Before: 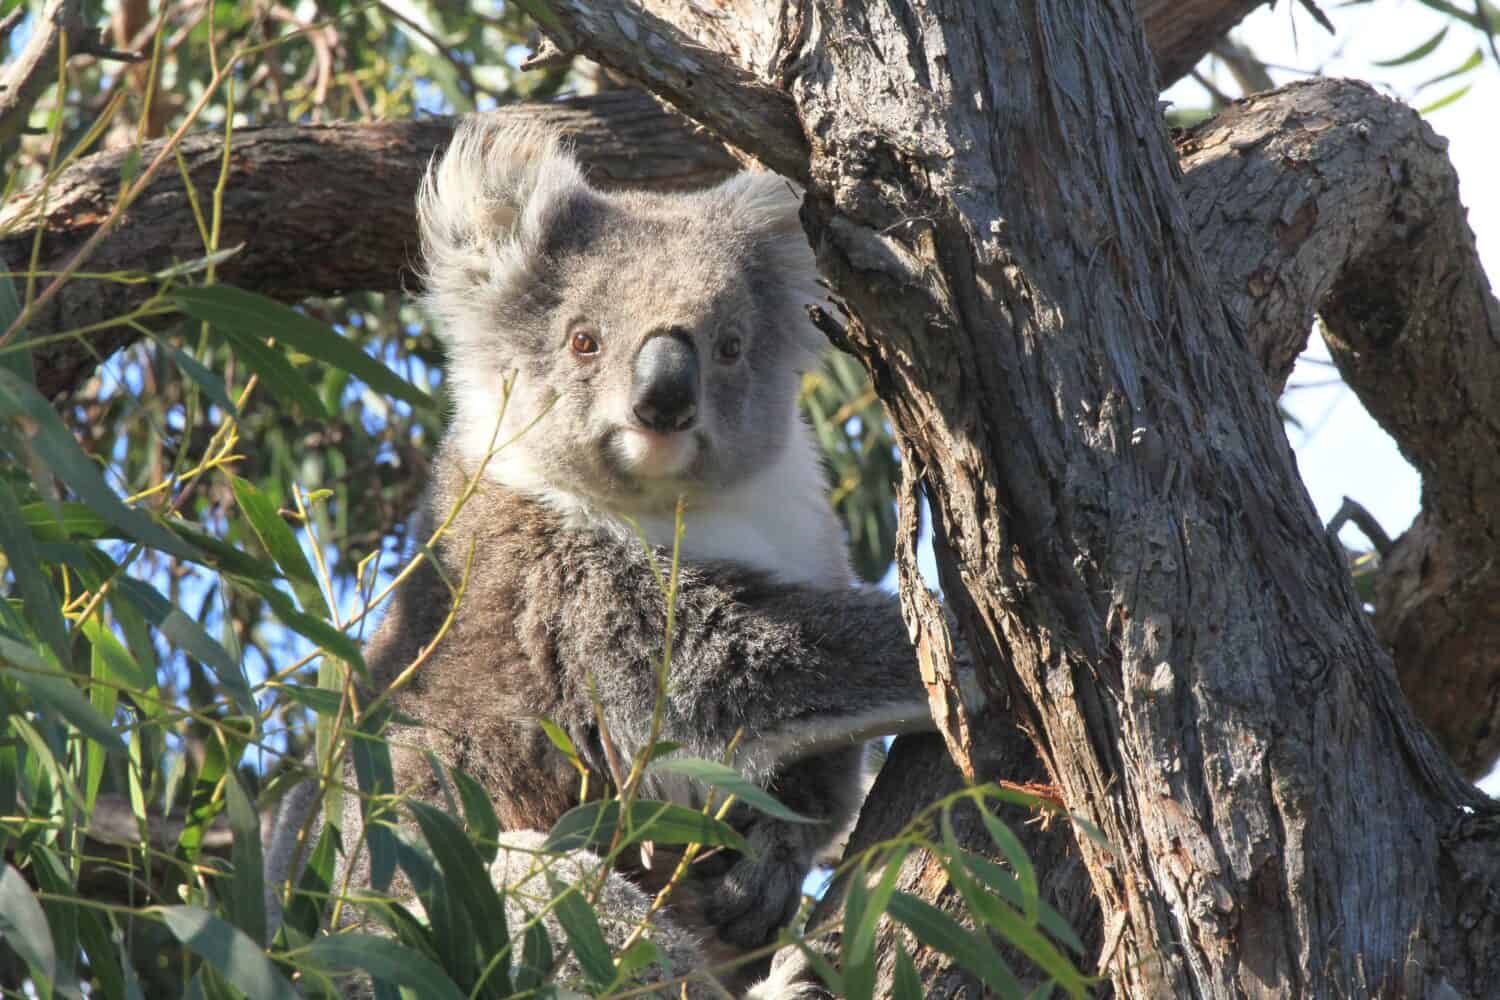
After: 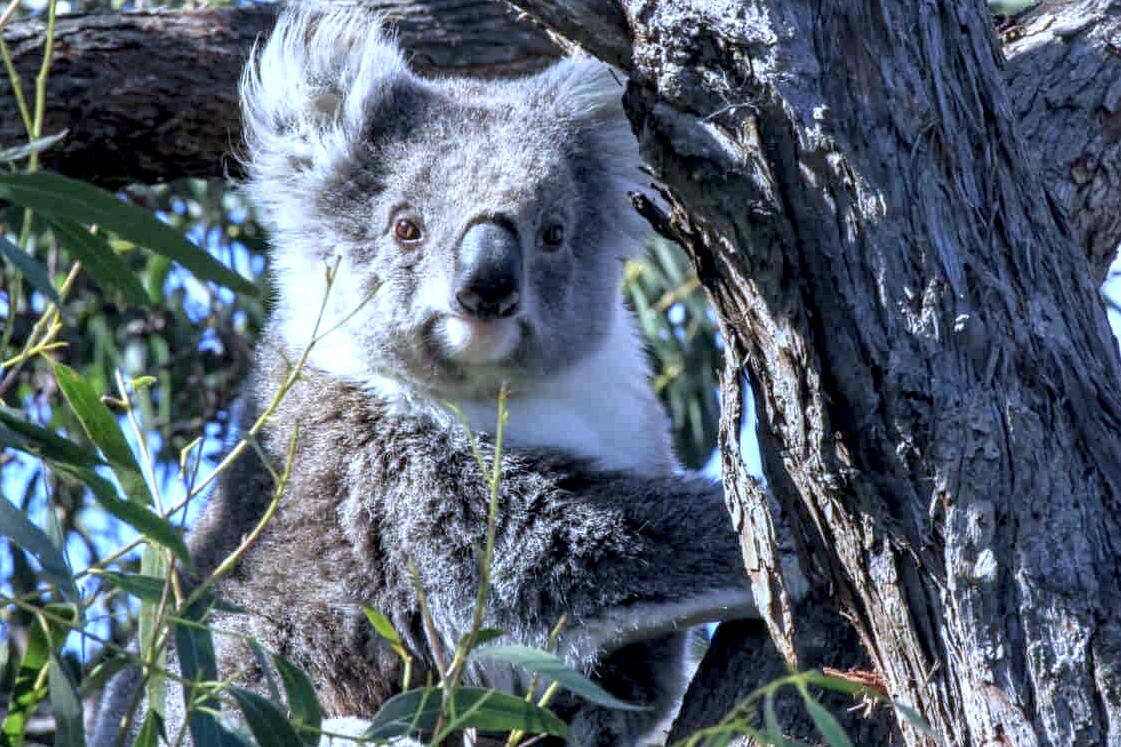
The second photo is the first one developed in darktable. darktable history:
exposure: black level correction 0.009, exposure 0.119 EV, compensate highlight preservation false
white balance: red 0.871, blue 1.249
local contrast: highlights 20%, detail 150%
crop and rotate: left 11.831%, top 11.346%, right 13.429%, bottom 13.899%
